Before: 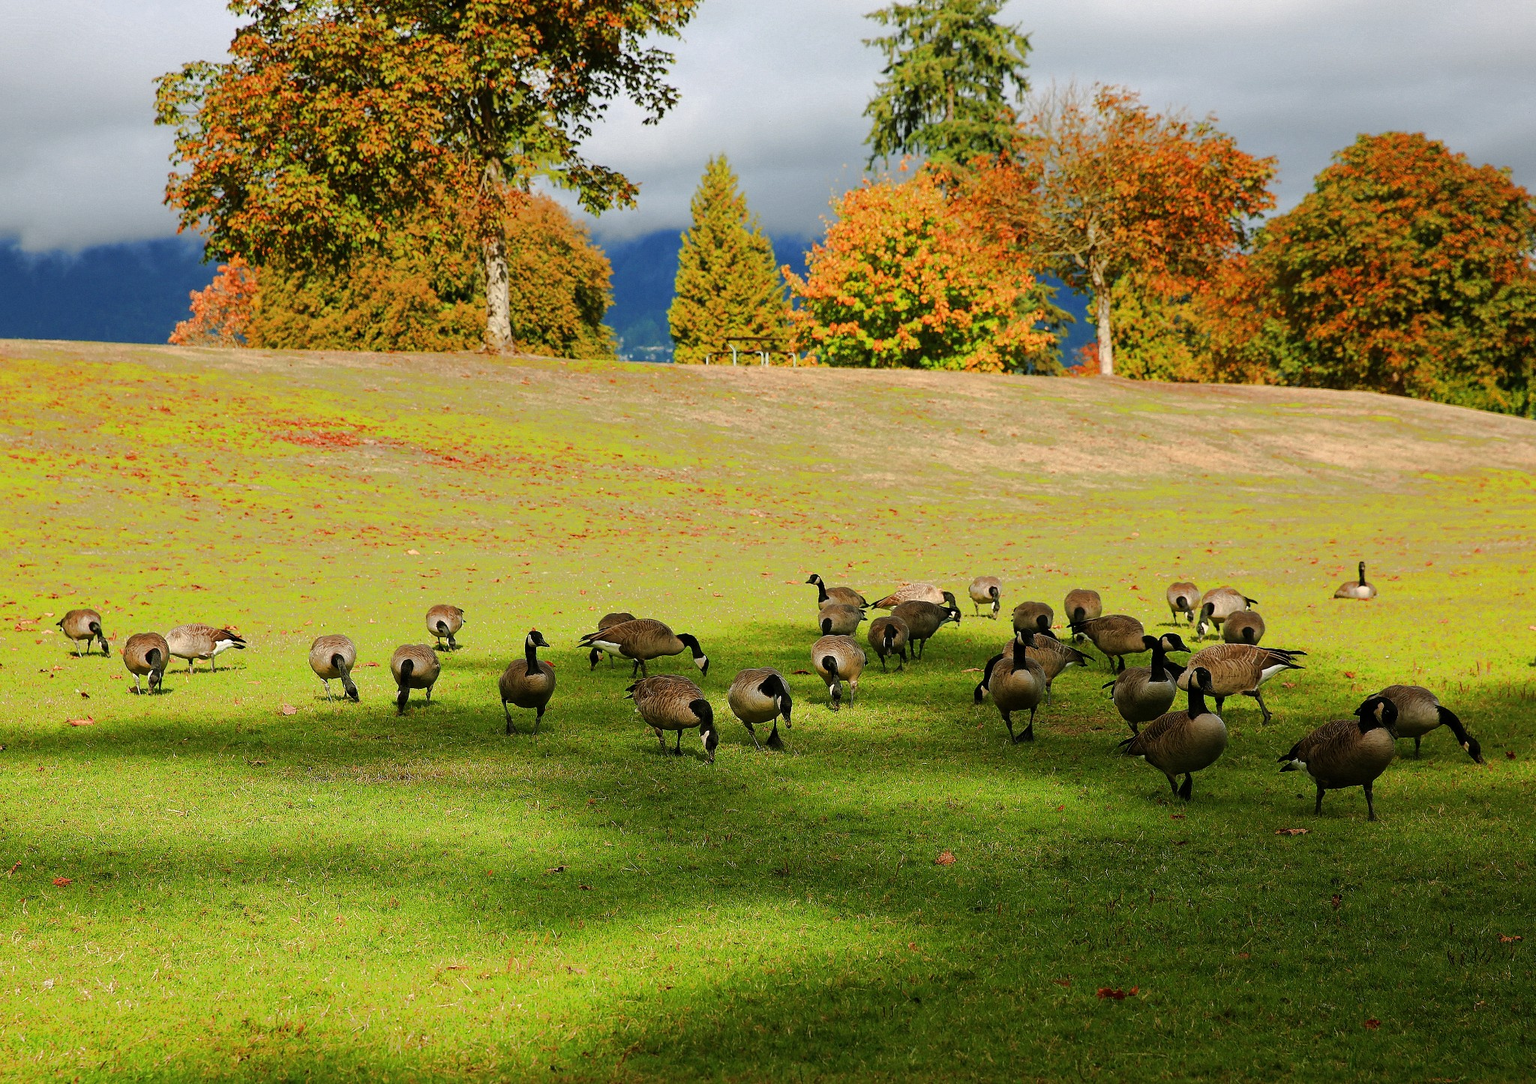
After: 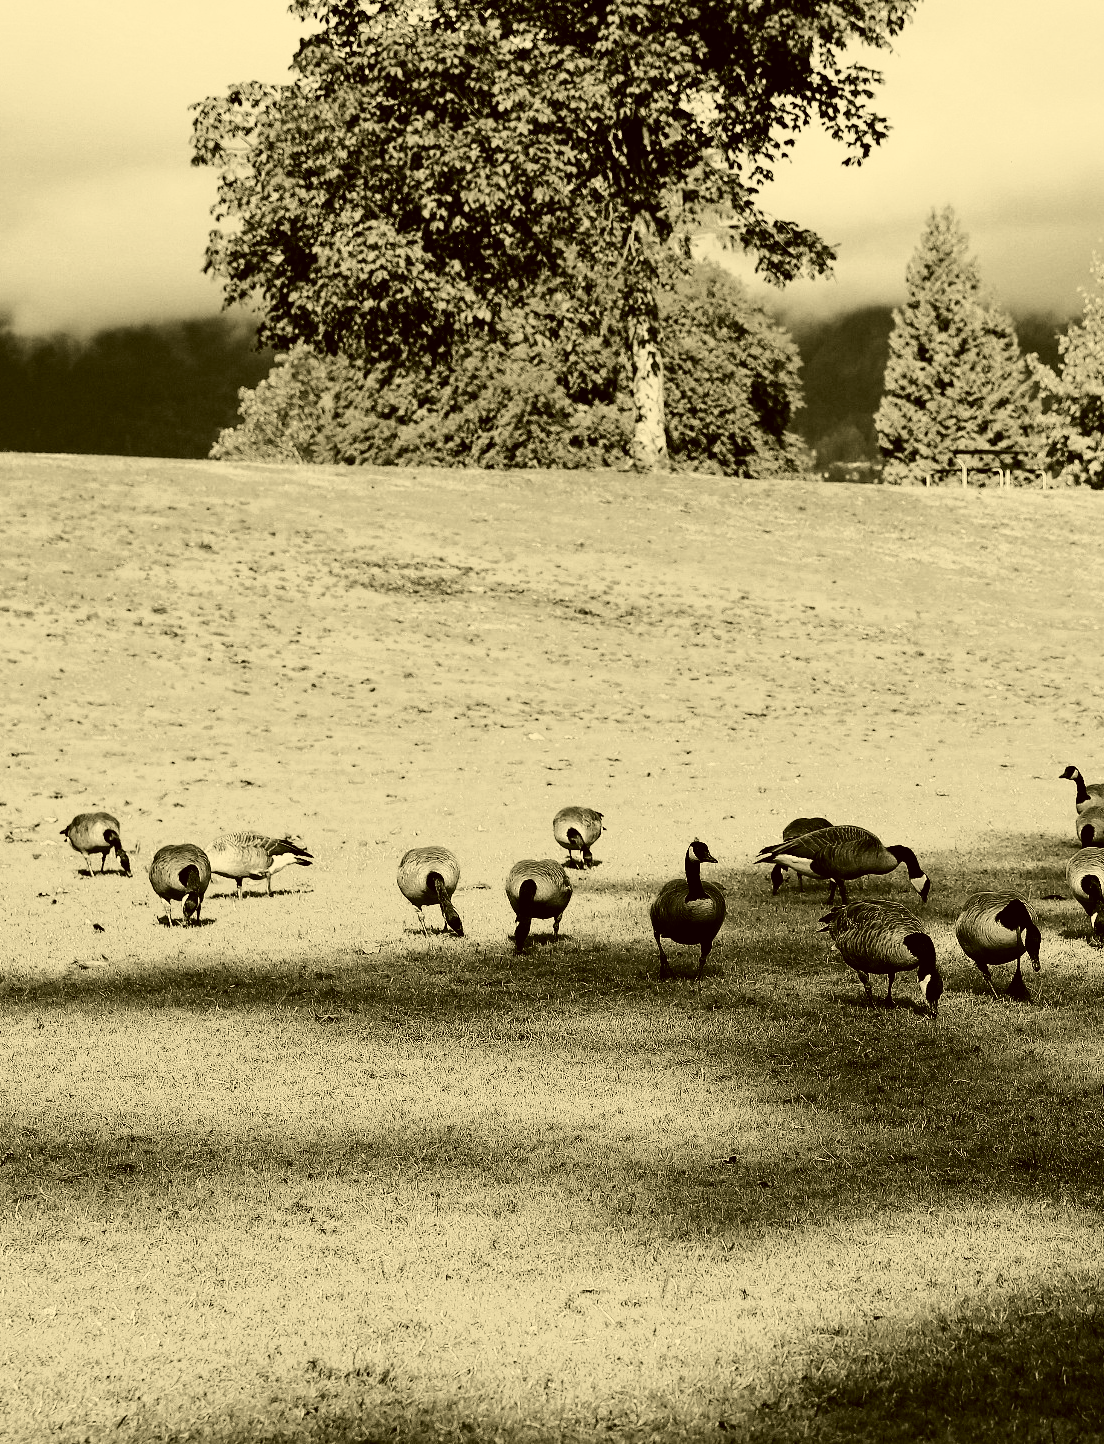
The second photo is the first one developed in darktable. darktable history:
crop: left 0.763%, right 45.246%, bottom 0.08%
contrast brightness saturation: contrast -0.035, brightness -0.606, saturation -0.995
color correction: highlights a* 0.123, highlights b* 28.9, shadows a* -0.189, shadows b* 21.68
base curve: curves: ch0 [(0, 0) (0.007, 0.004) (0.027, 0.03) (0.046, 0.07) (0.207, 0.54) (0.442, 0.872) (0.673, 0.972) (1, 1)], preserve colors none
